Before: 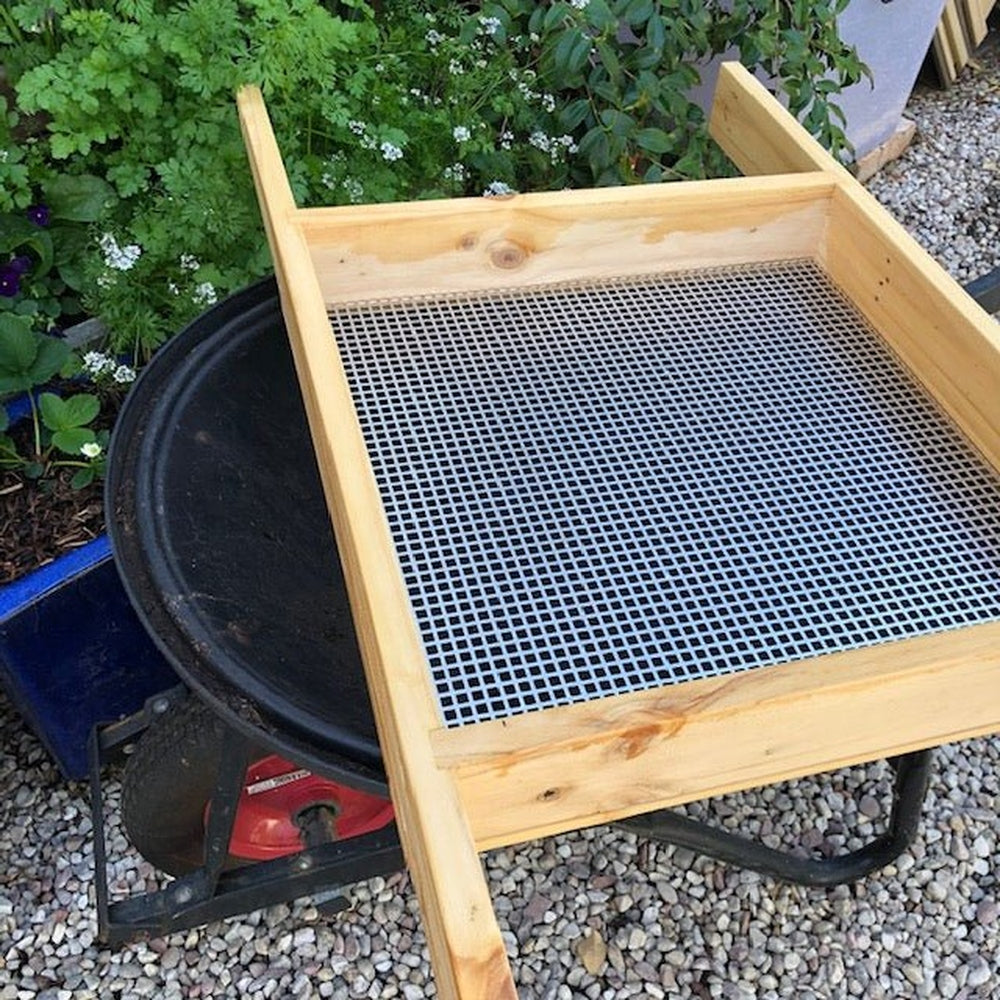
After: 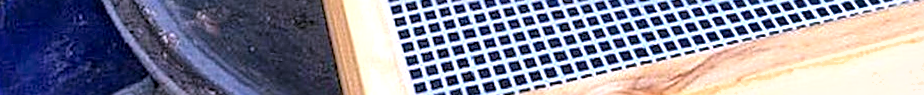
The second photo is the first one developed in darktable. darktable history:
sharpen: on, module defaults
crop and rotate: top 59.084%, bottom 30.916%
exposure: black level correction 0.001, exposure 0.5 EV, compensate exposure bias true, compensate highlight preservation false
rotate and perspective: rotation -1.68°, lens shift (vertical) -0.146, crop left 0.049, crop right 0.912, crop top 0.032, crop bottom 0.96
shadows and highlights: shadows 32.83, highlights -47.7, soften with gaussian
tone equalizer: -7 EV 0.15 EV, -6 EV 0.6 EV, -5 EV 1.15 EV, -4 EV 1.33 EV, -3 EV 1.15 EV, -2 EV 0.6 EV, -1 EV 0.15 EV, mask exposure compensation -0.5 EV
white balance: red 1.042, blue 1.17
